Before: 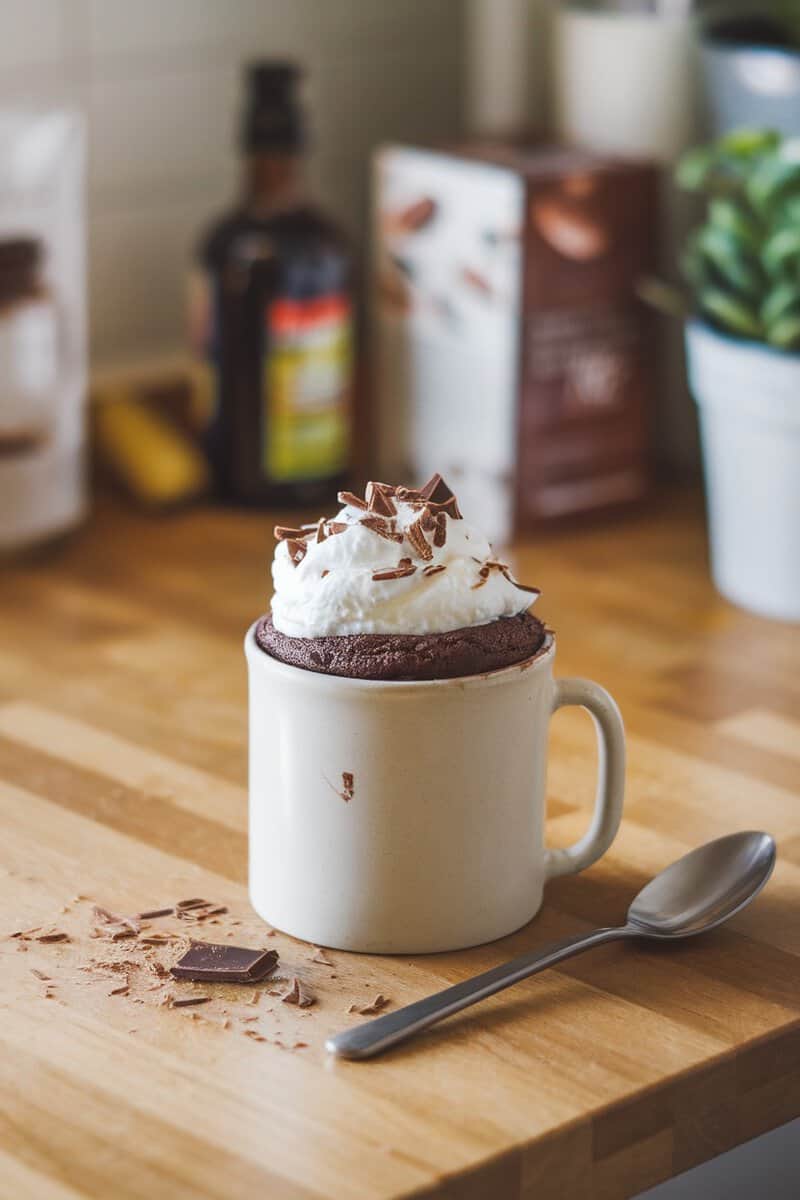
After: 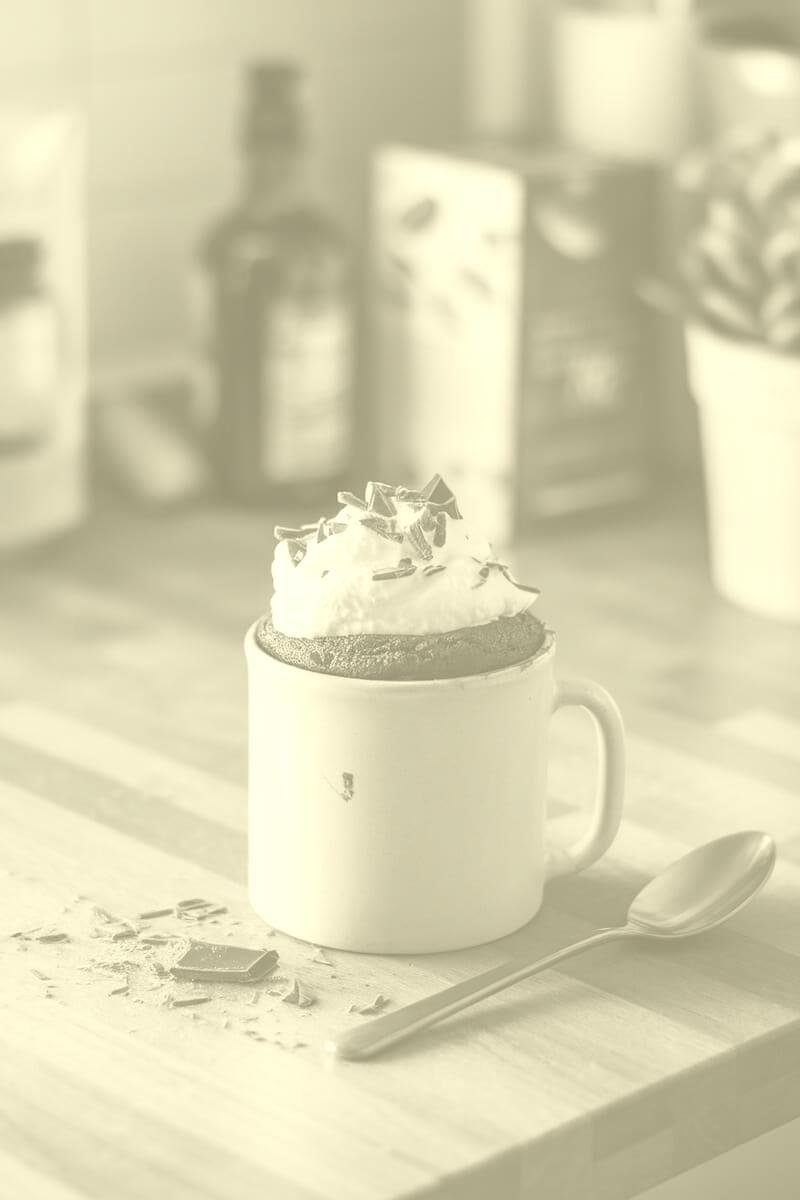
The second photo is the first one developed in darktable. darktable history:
color correction: highlights a* -0.95, highlights b* 4.5, shadows a* 3.55
color balance rgb: linear chroma grading › global chroma 25%, perceptual saturation grading › global saturation 50%
colorize: hue 43.2°, saturation 40%, version 1
